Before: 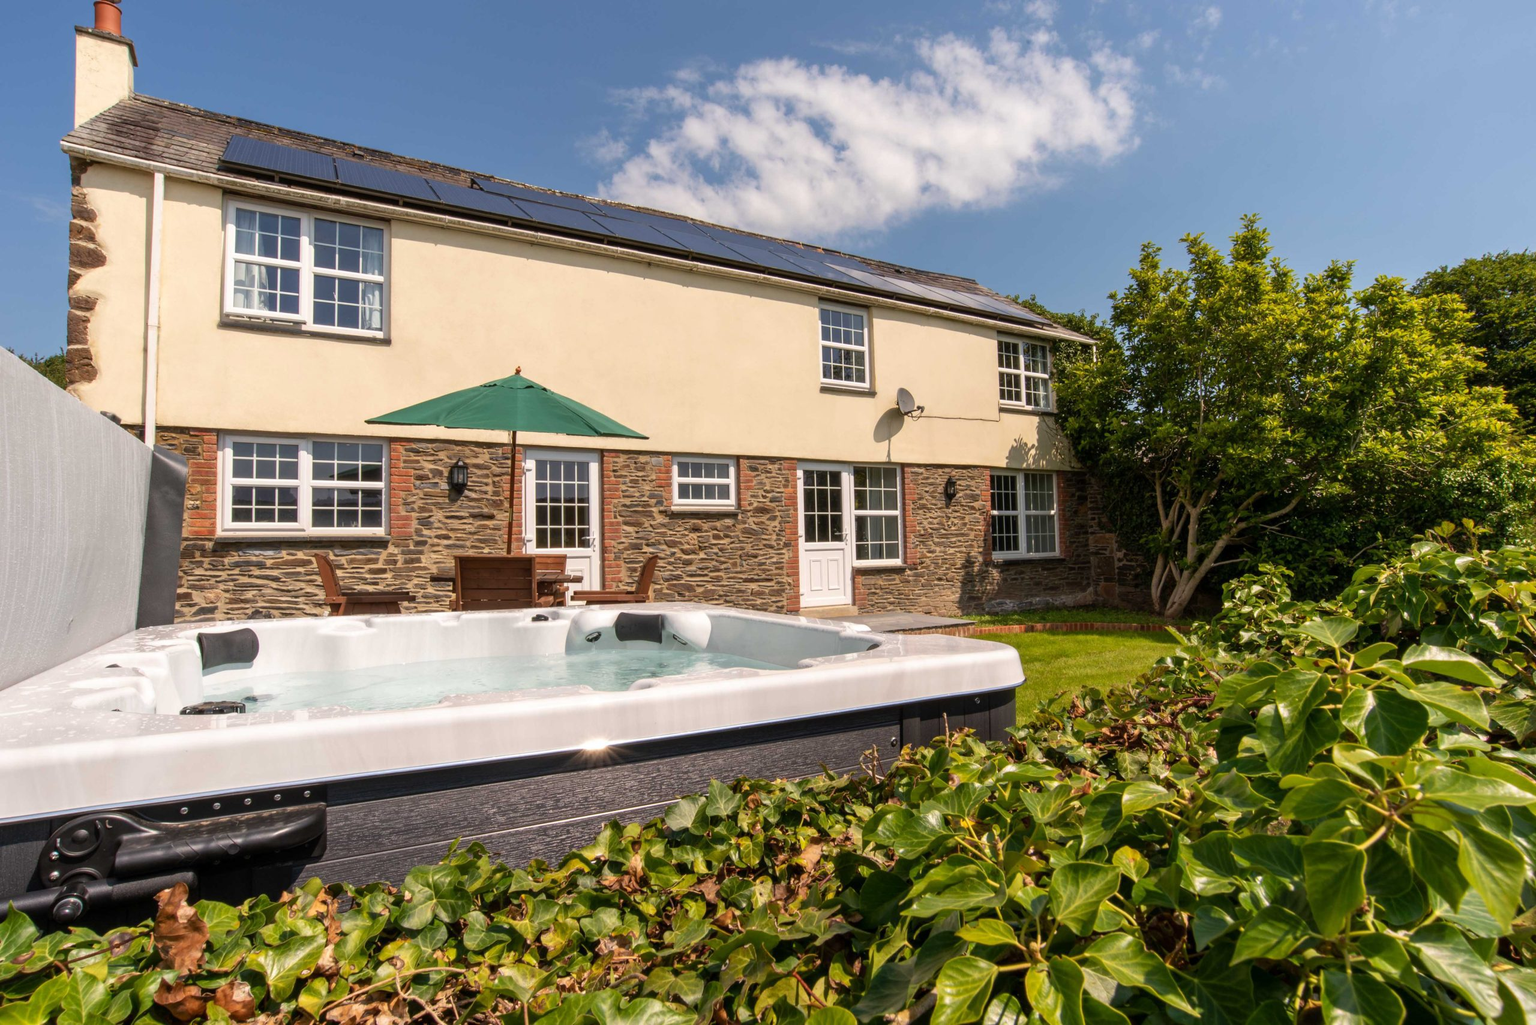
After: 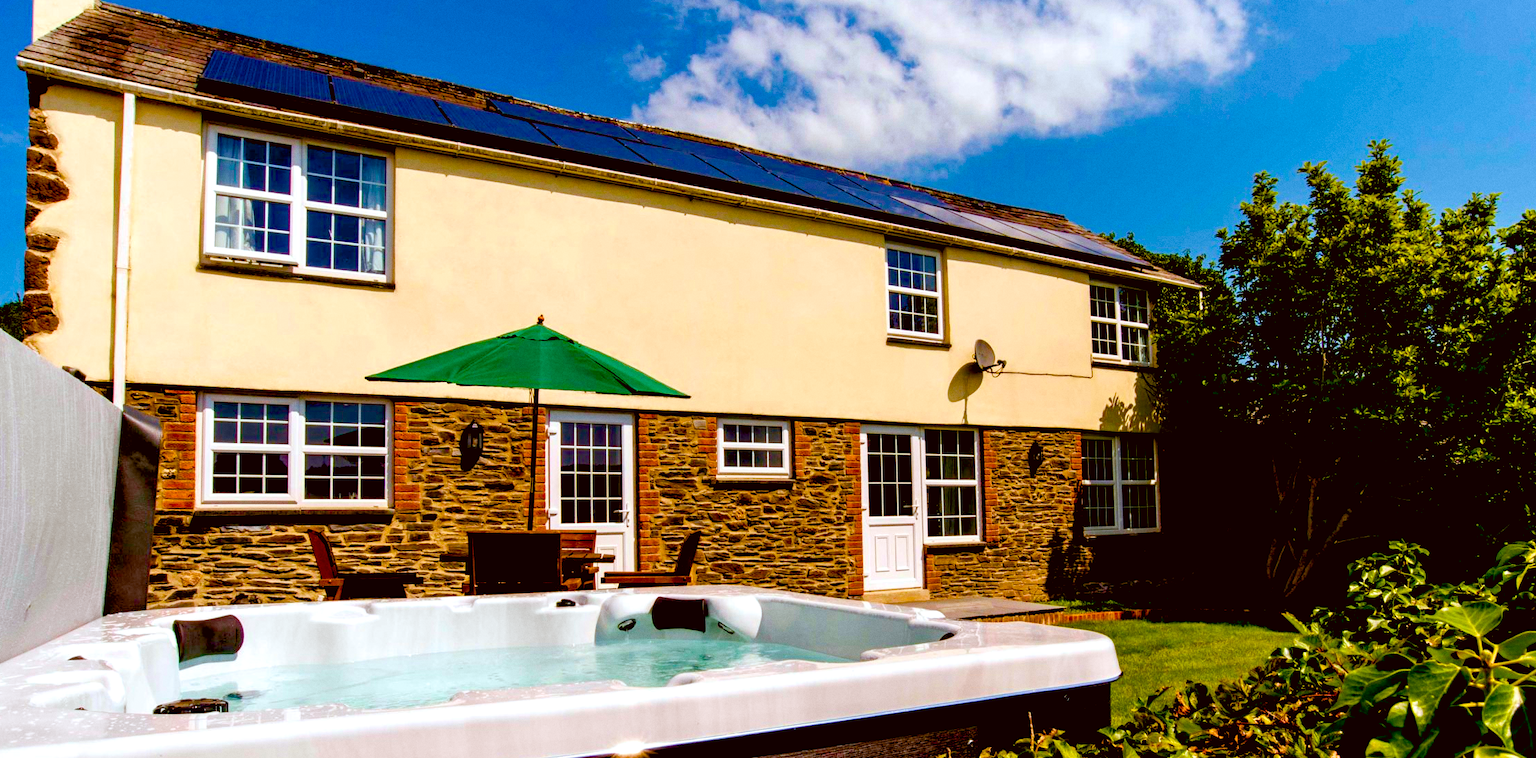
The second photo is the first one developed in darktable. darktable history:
color correction: highlights a* -3.28, highlights b* -6.24, shadows a* 3.1, shadows b* 5.19
crop: left 3.015%, top 8.969%, right 9.647%, bottom 26.457%
white balance: emerald 1
grain: coarseness 0.09 ISO, strength 16.61%
color balance rgb: shadows lift › luminance -9.41%, highlights gain › luminance 17.6%, global offset › luminance -1.45%, perceptual saturation grading › highlights -17.77%, perceptual saturation grading › mid-tones 33.1%, perceptual saturation grading › shadows 50.52%, global vibrance 24.22%
velvia: strength 51%, mid-tones bias 0.51
exposure: black level correction 0.056, exposure -0.039 EV, compensate highlight preservation false
